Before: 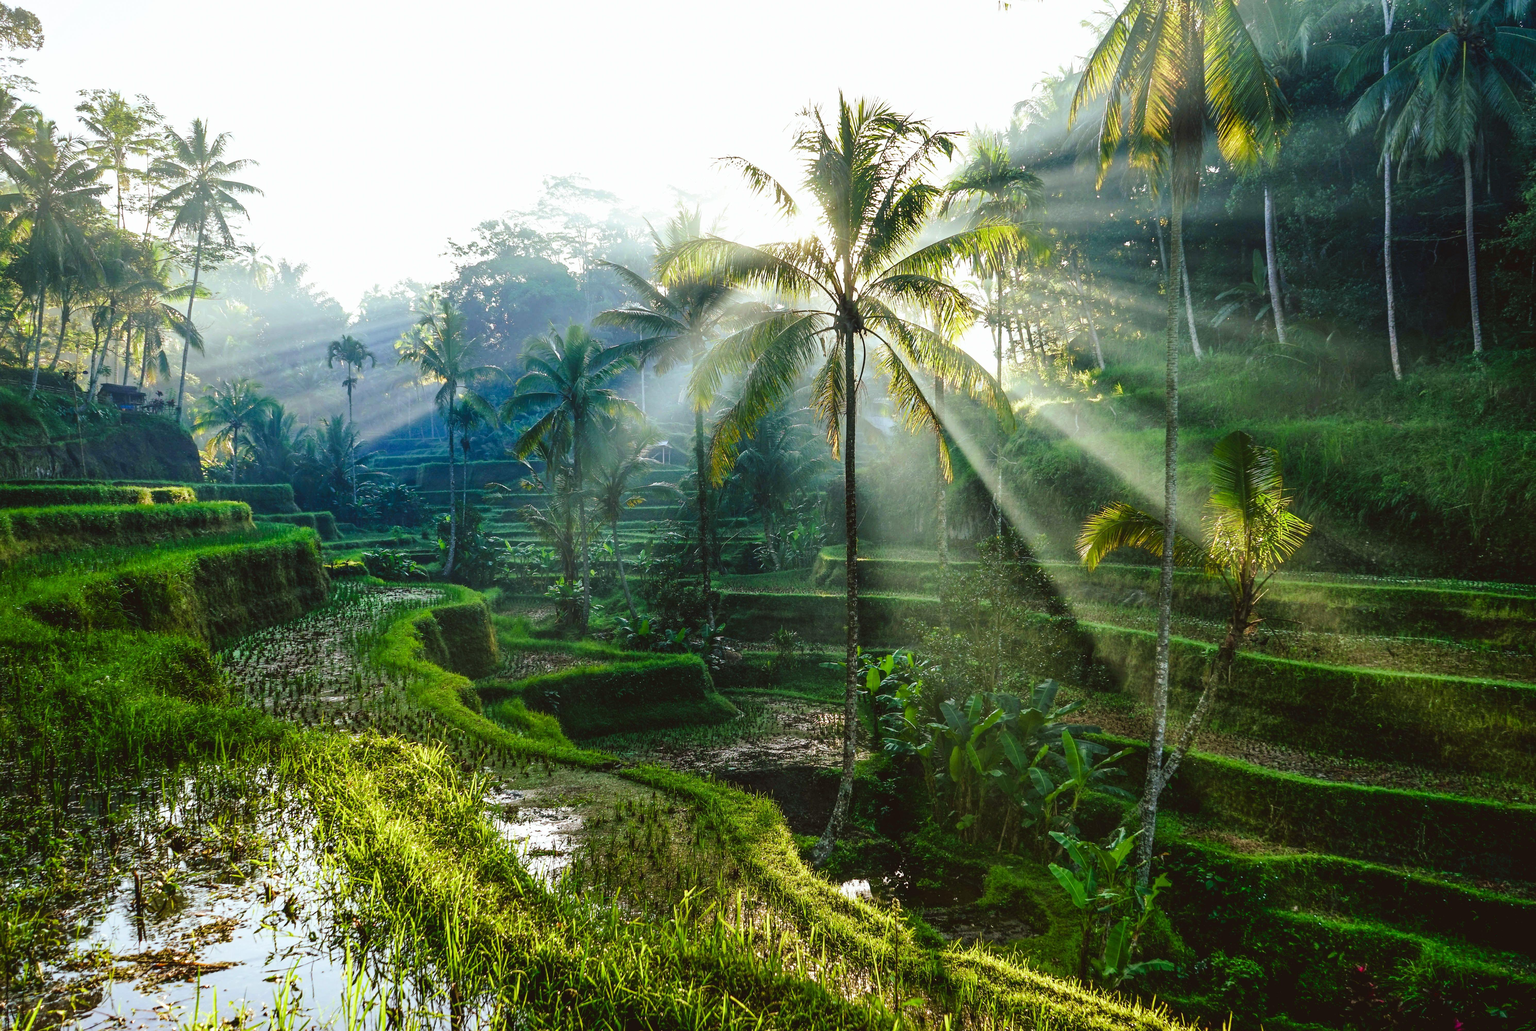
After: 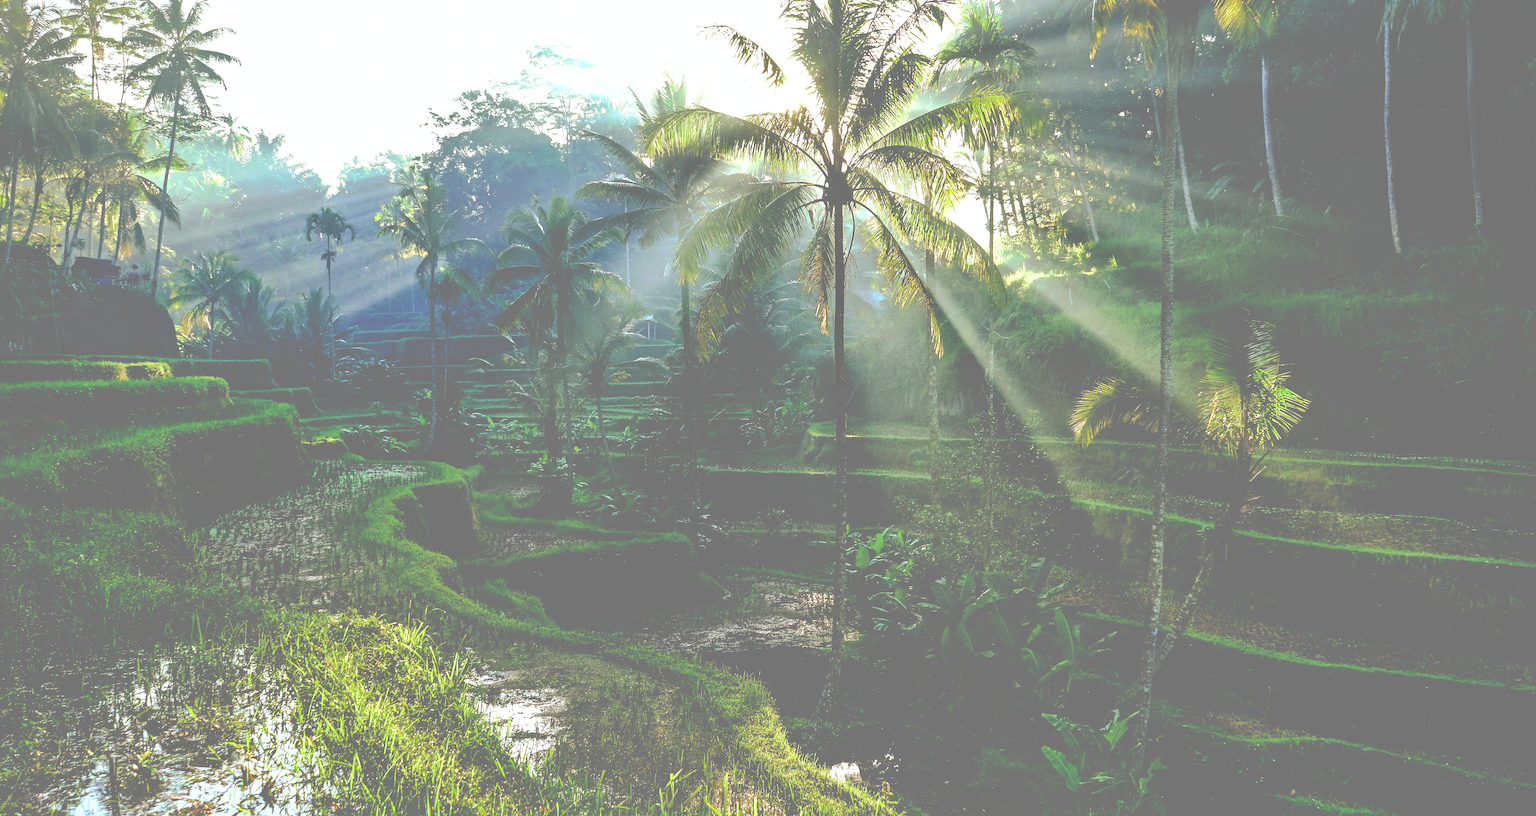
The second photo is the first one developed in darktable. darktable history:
exposure: exposure 0.293 EV, compensate highlight preservation false
shadows and highlights: on, module defaults
base curve: curves: ch0 [(0, 0.02) (0.083, 0.036) (1, 1)], preserve colors none
sharpen: radius 1.014
crop and rotate: left 1.825%, top 12.834%, right 0.126%, bottom 9.538%
tone curve: curves: ch0 [(0, 0) (0.003, 0.453) (0.011, 0.457) (0.025, 0.457) (0.044, 0.463) (0.069, 0.464) (0.1, 0.471) (0.136, 0.475) (0.177, 0.481) (0.224, 0.486) (0.277, 0.496) (0.335, 0.515) (0.399, 0.544) (0.468, 0.577) (0.543, 0.621) (0.623, 0.67) (0.709, 0.73) (0.801, 0.788) (0.898, 0.848) (1, 1)], preserve colors none
contrast brightness saturation: brightness 0.142
